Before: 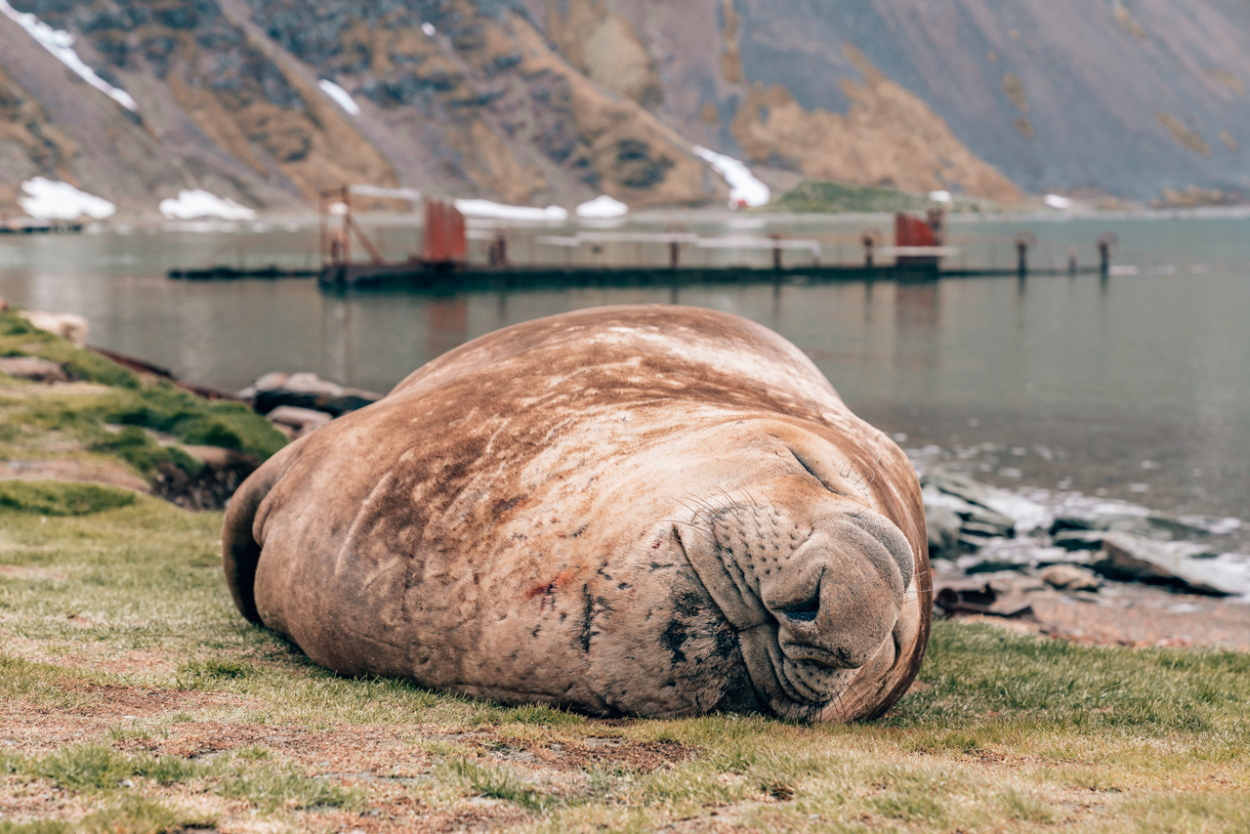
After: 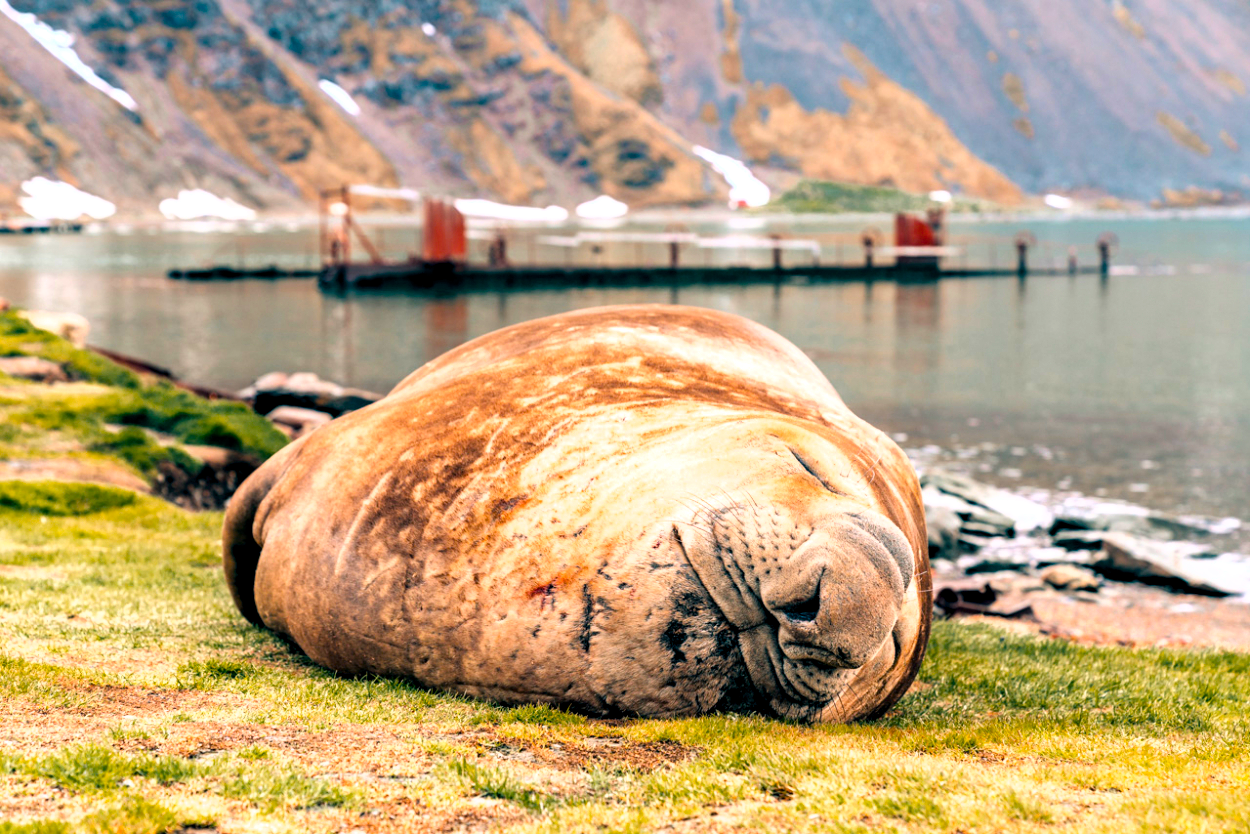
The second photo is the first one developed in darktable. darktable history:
exposure: black level correction 0.001, exposure 0.5 EV, compensate exposure bias true, compensate highlight preservation false
tone curve: curves: ch0 [(0, 0) (0.003, 0.002) (0.011, 0.006) (0.025, 0.014) (0.044, 0.025) (0.069, 0.039) (0.1, 0.056) (0.136, 0.086) (0.177, 0.129) (0.224, 0.183) (0.277, 0.247) (0.335, 0.318) (0.399, 0.395) (0.468, 0.48) (0.543, 0.571) (0.623, 0.668) (0.709, 0.773) (0.801, 0.873) (0.898, 0.978) (1, 1)], color space Lab, linked channels, preserve colors none
color balance rgb: global offset › luminance -0.884%, linear chroma grading › global chroma 14.874%, perceptual saturation grading › global saturation 35.718%, global vibrance 20%
